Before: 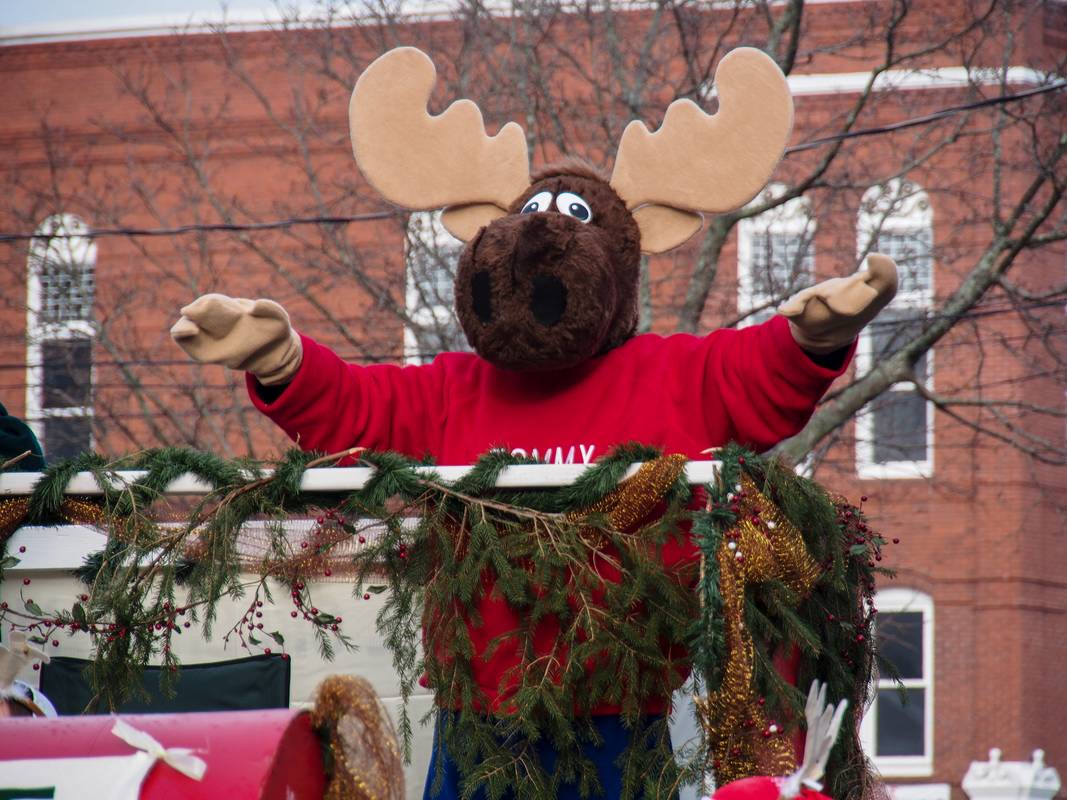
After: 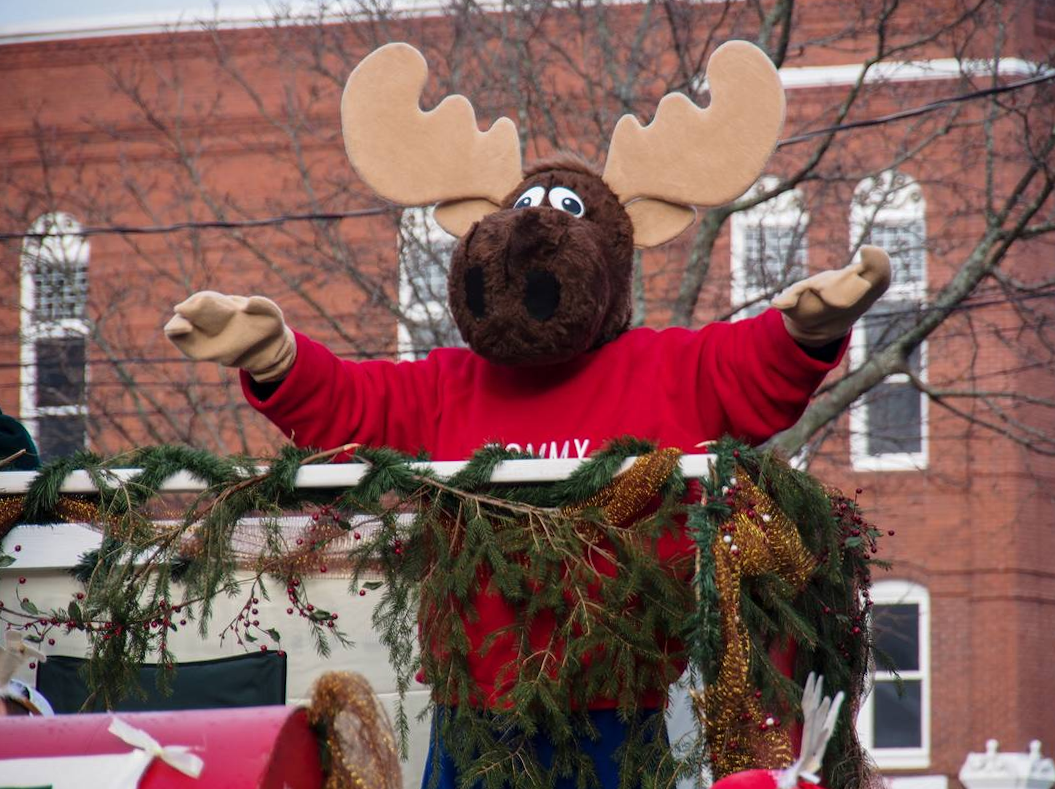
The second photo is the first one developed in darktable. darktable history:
rotate and perspective: rotation -0.45°, automatic cropping original format, crop left 0.008, crop right 0.992, crop top 0.012, crop bottom 0.988
